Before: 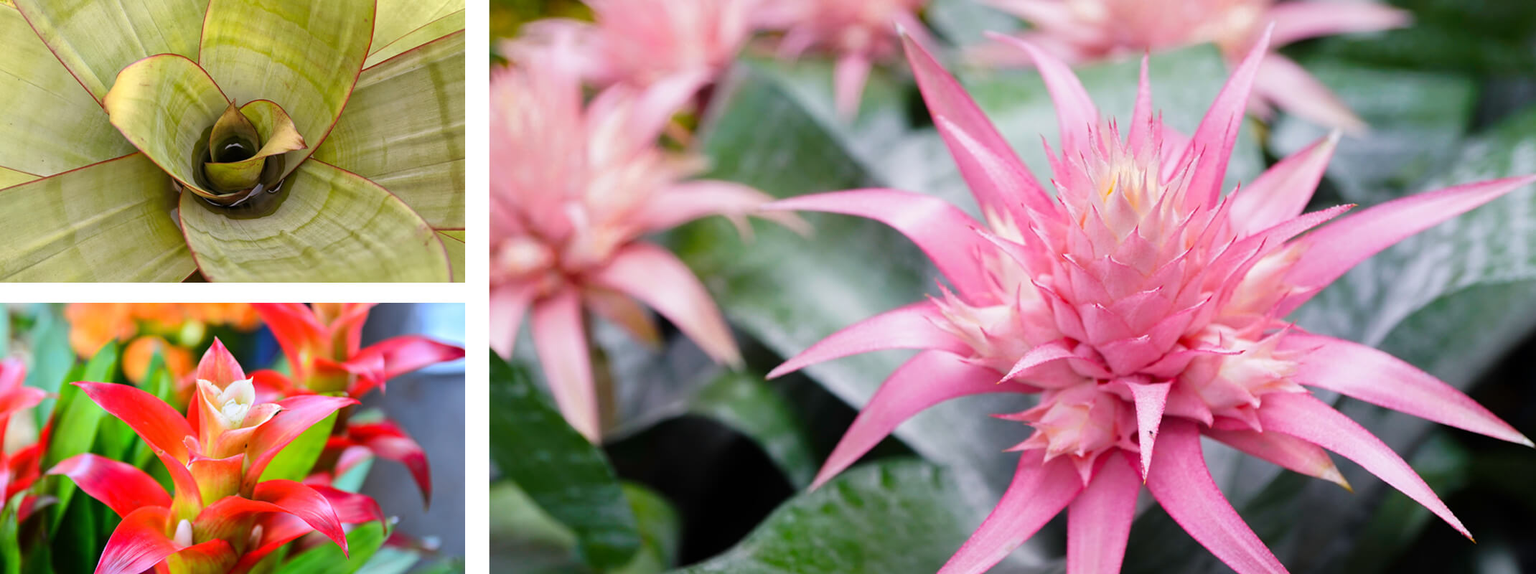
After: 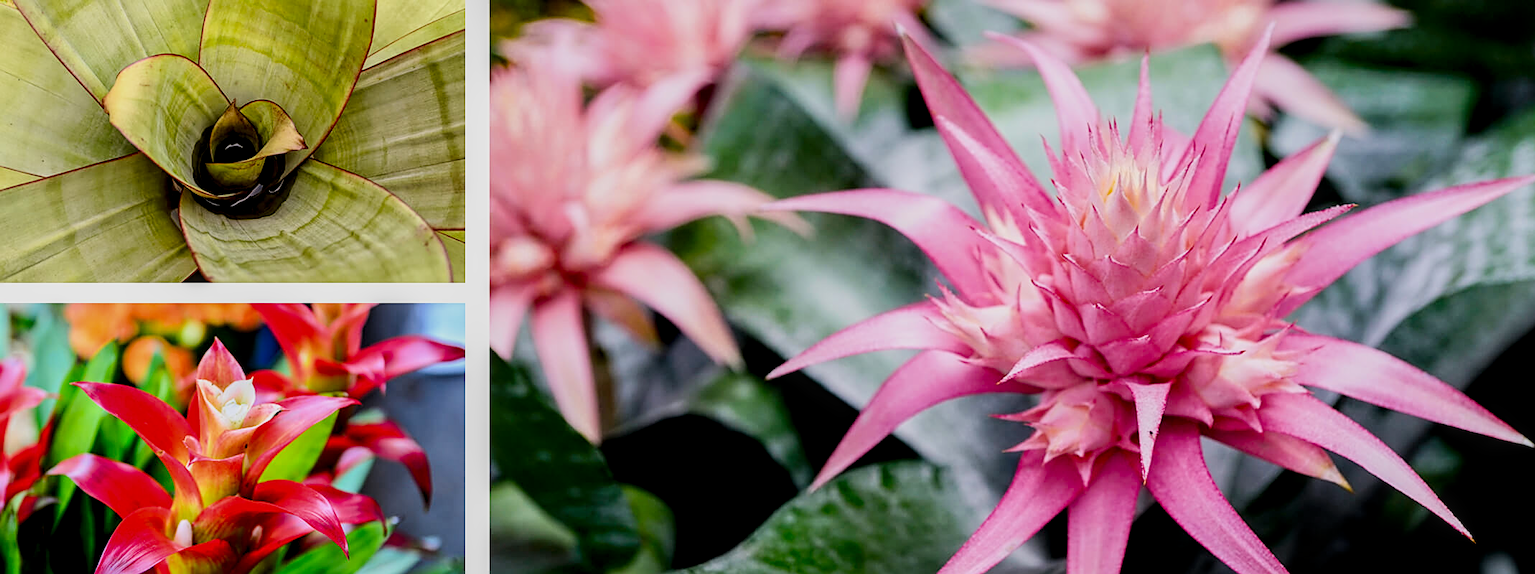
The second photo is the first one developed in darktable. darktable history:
sharpen: on, module defaults
local contrast: detail 130%
contrast brightness saturation: contrast 0.2, brightness -0.11, saturation 0.1
filmic rgb: black relative exposure -4.58 EV, white relative exposure 4.8 EV, threshold 3 EV, hardness 2.36, latitude 36.07%, contrast 1.048, highlights saturation mix 1.32%, shadows ↔ highlights balance 1.25%, color science v4 (2020), enable highlight reconstruction true
